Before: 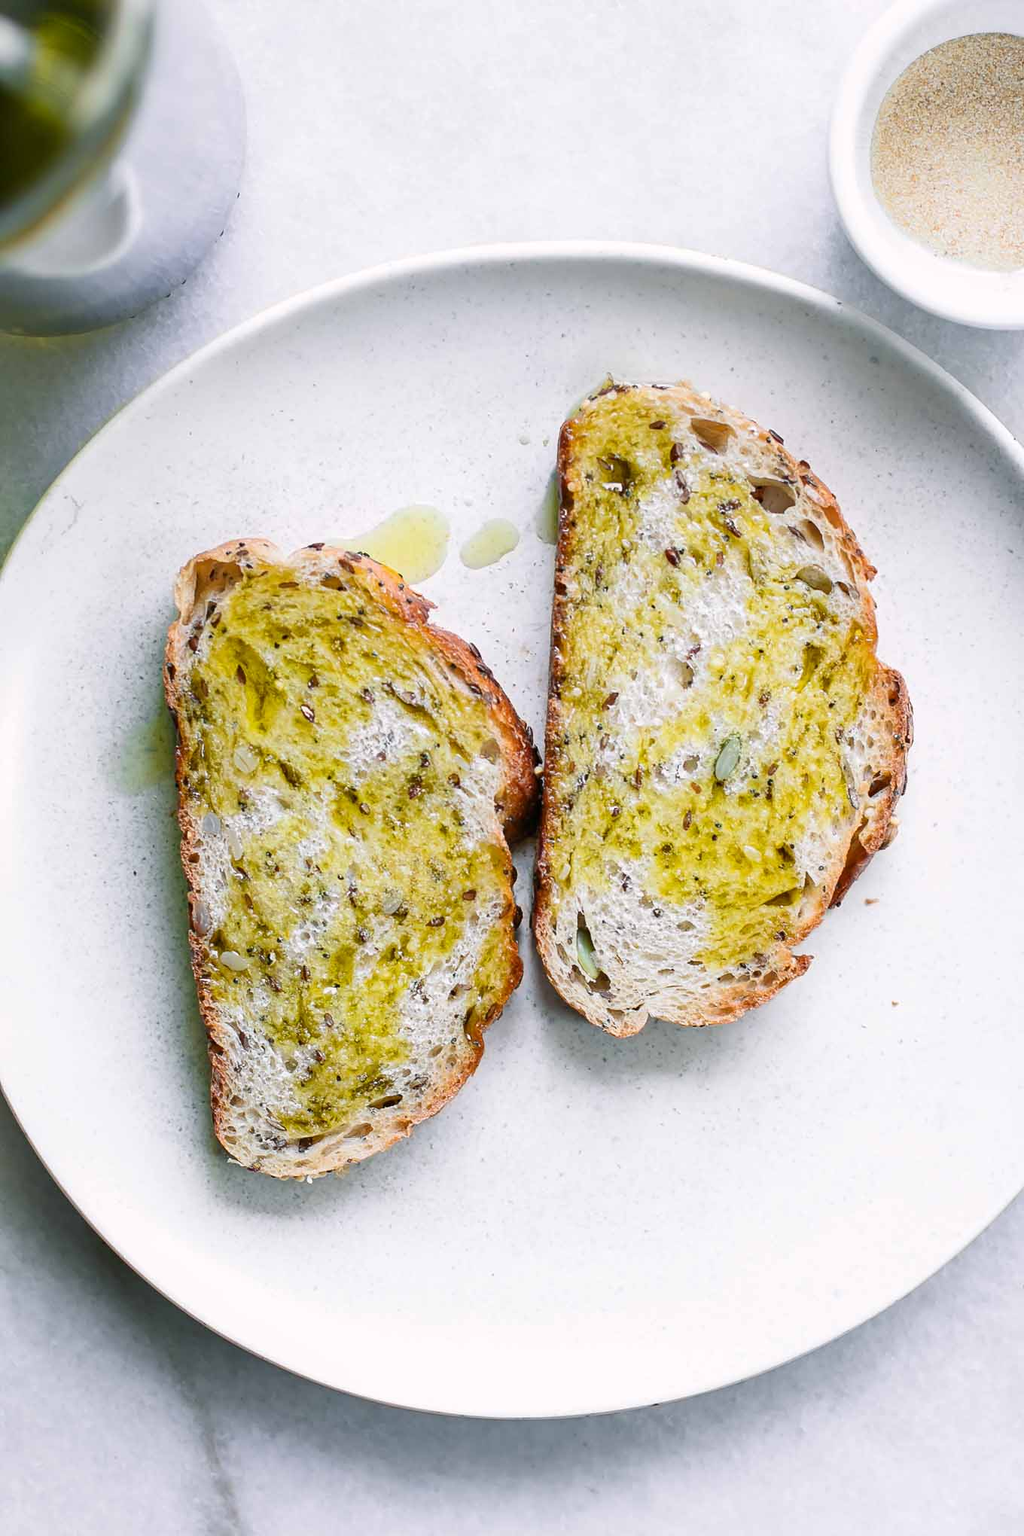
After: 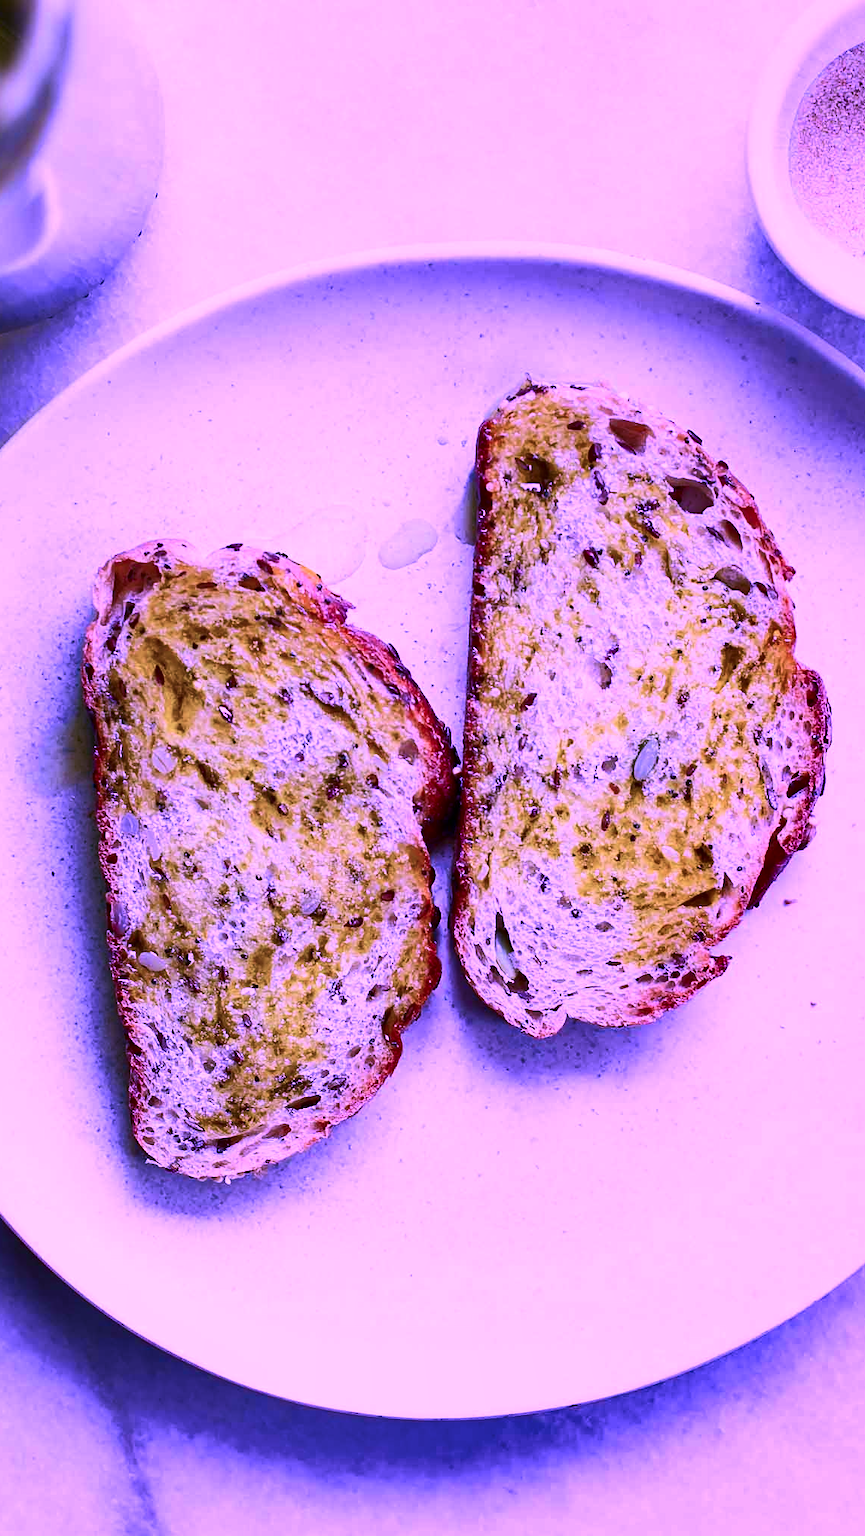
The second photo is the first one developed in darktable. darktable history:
color calibration: illuminant custom, x 0.38, y 0.482, temperature 4464.55 K
contrast brightness saturation: contrast 0.187, brightness -0.113, saturation 0.208
crop: left 8.053%, right 7.393%
shadows and highlights: radius 264.39, soften with gaussian
